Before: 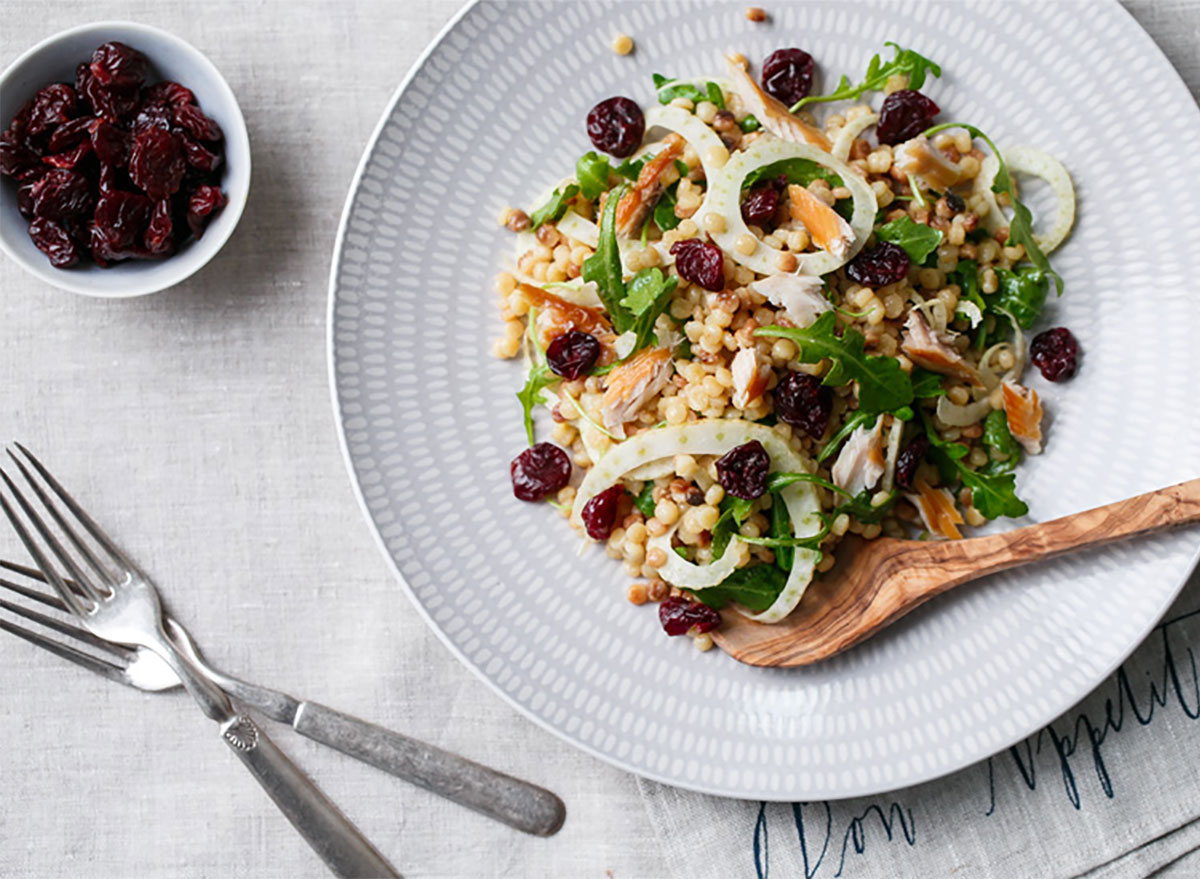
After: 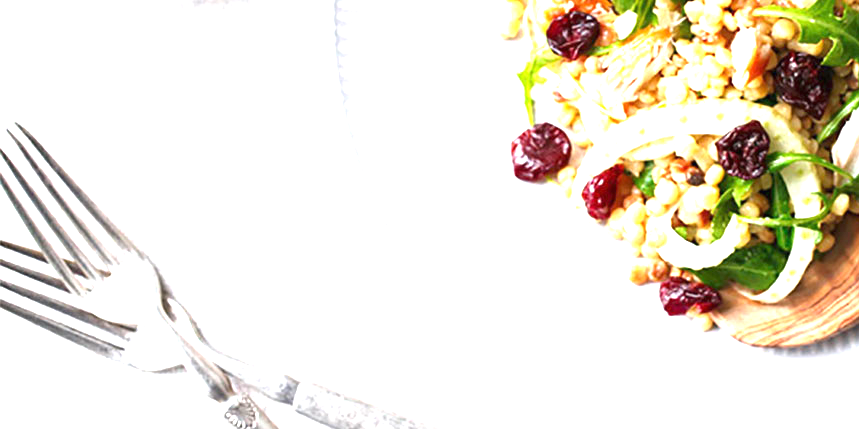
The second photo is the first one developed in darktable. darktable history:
exposure: black level correction 0, exposure 1.741 EV, compensate exposure bias true, compensate highlight preservation false
crop: top 36.407%, right 28.357%, bottom 14.765%
